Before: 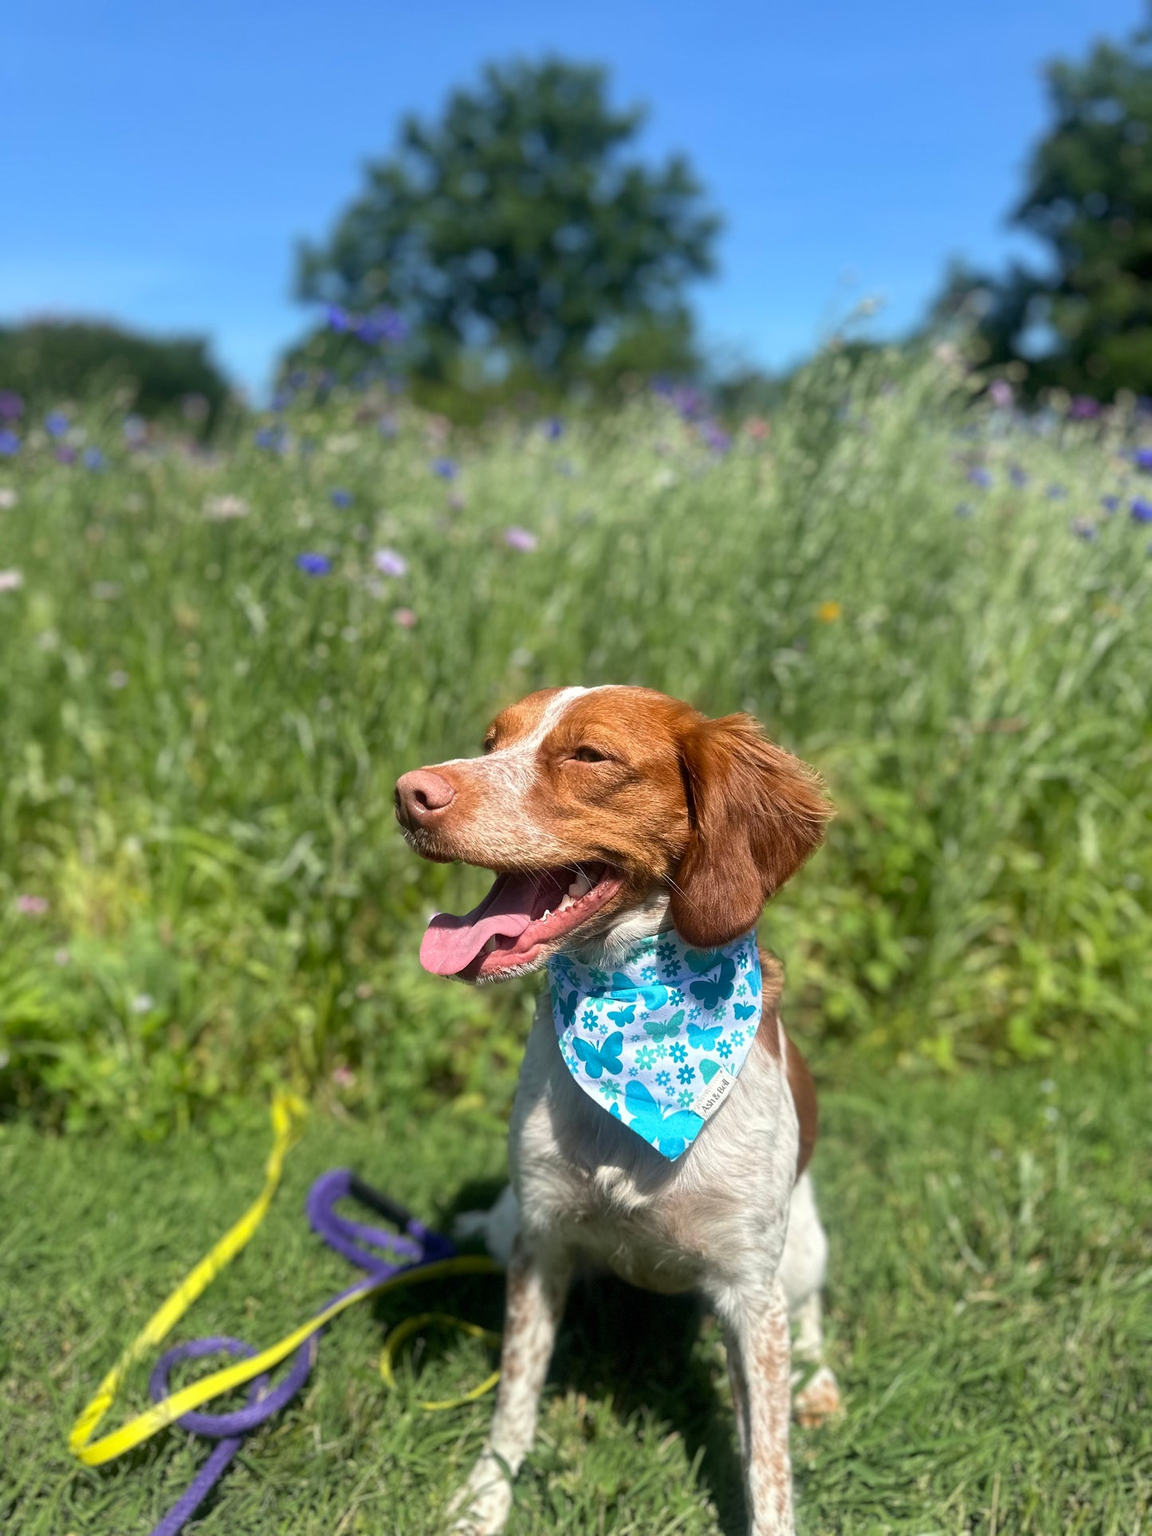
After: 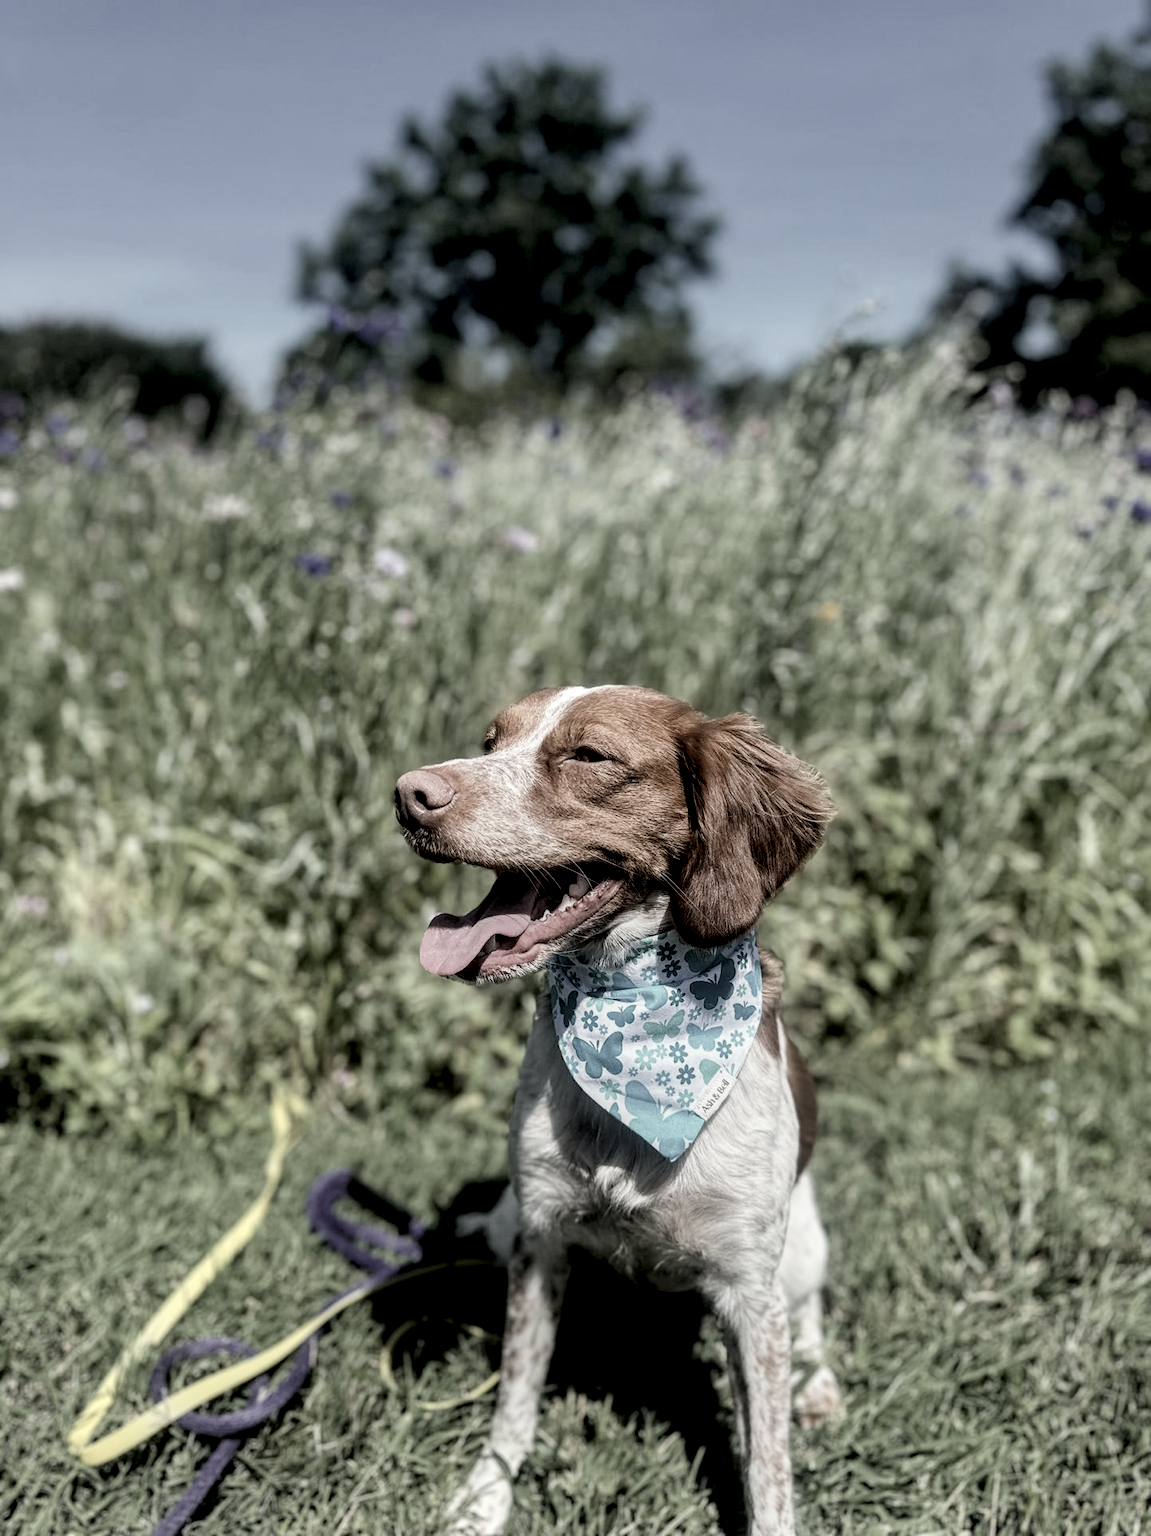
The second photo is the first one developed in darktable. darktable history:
color correction: highlights b* 0.031, saturation 0.357
filmic rgb: black relative exposure -7.1 EV, white relative exposure 5.35 EV, hardness 3.02
local contrast: highlights 18%, detail 186%
tone equalizer: mask exposure compensation -0.496 EV
